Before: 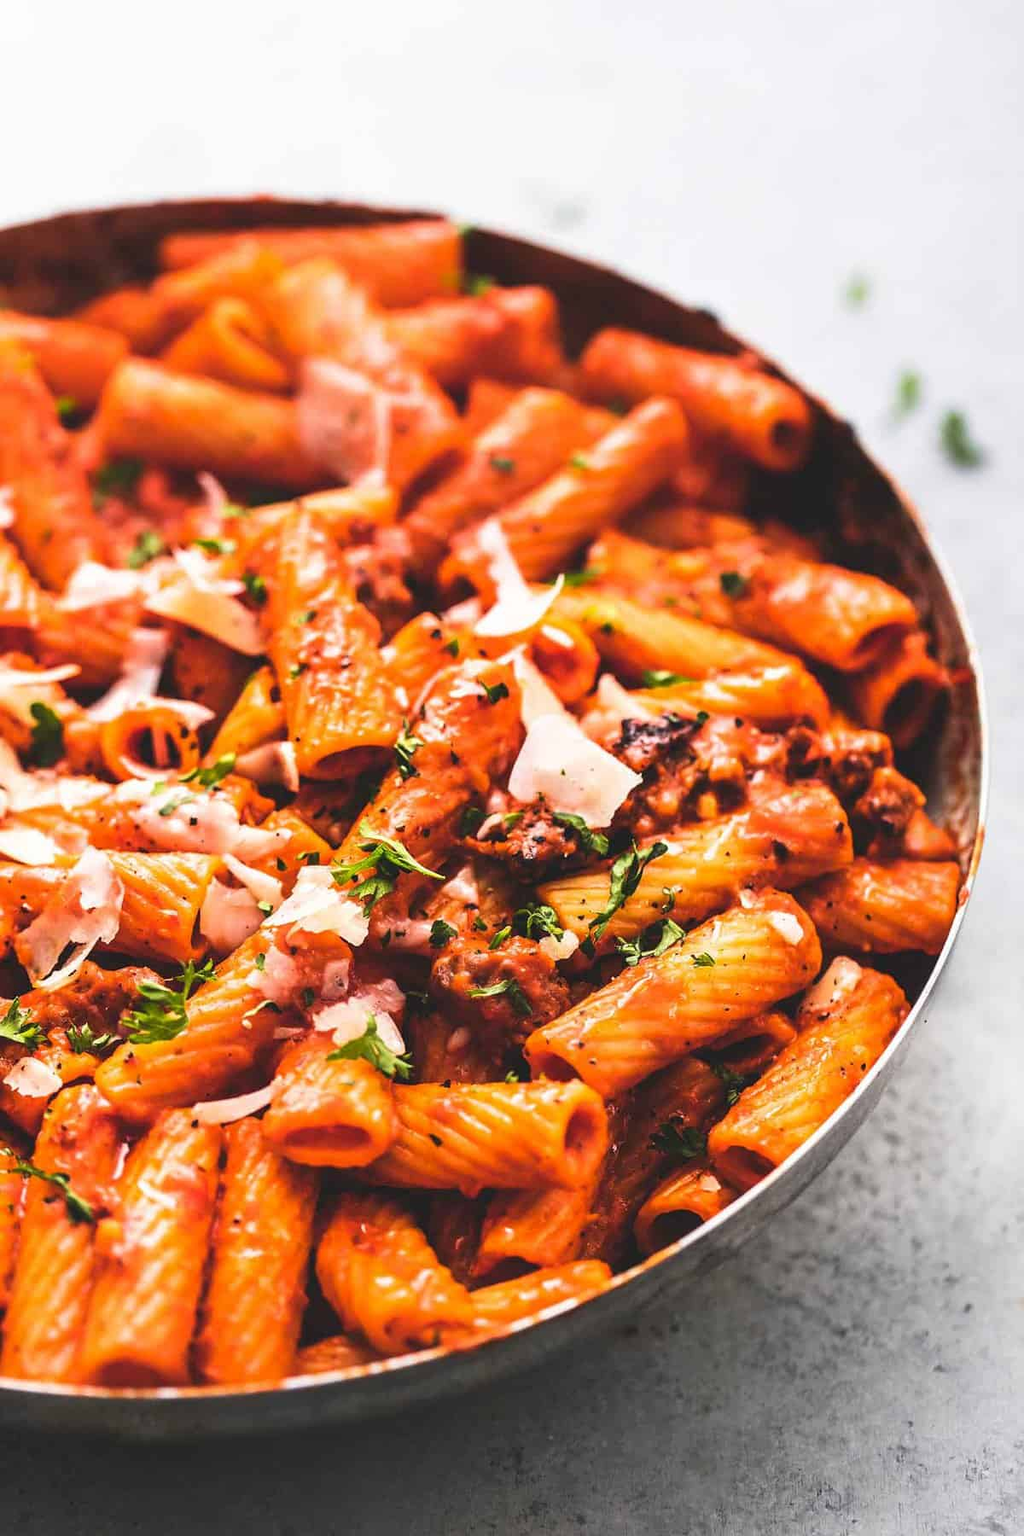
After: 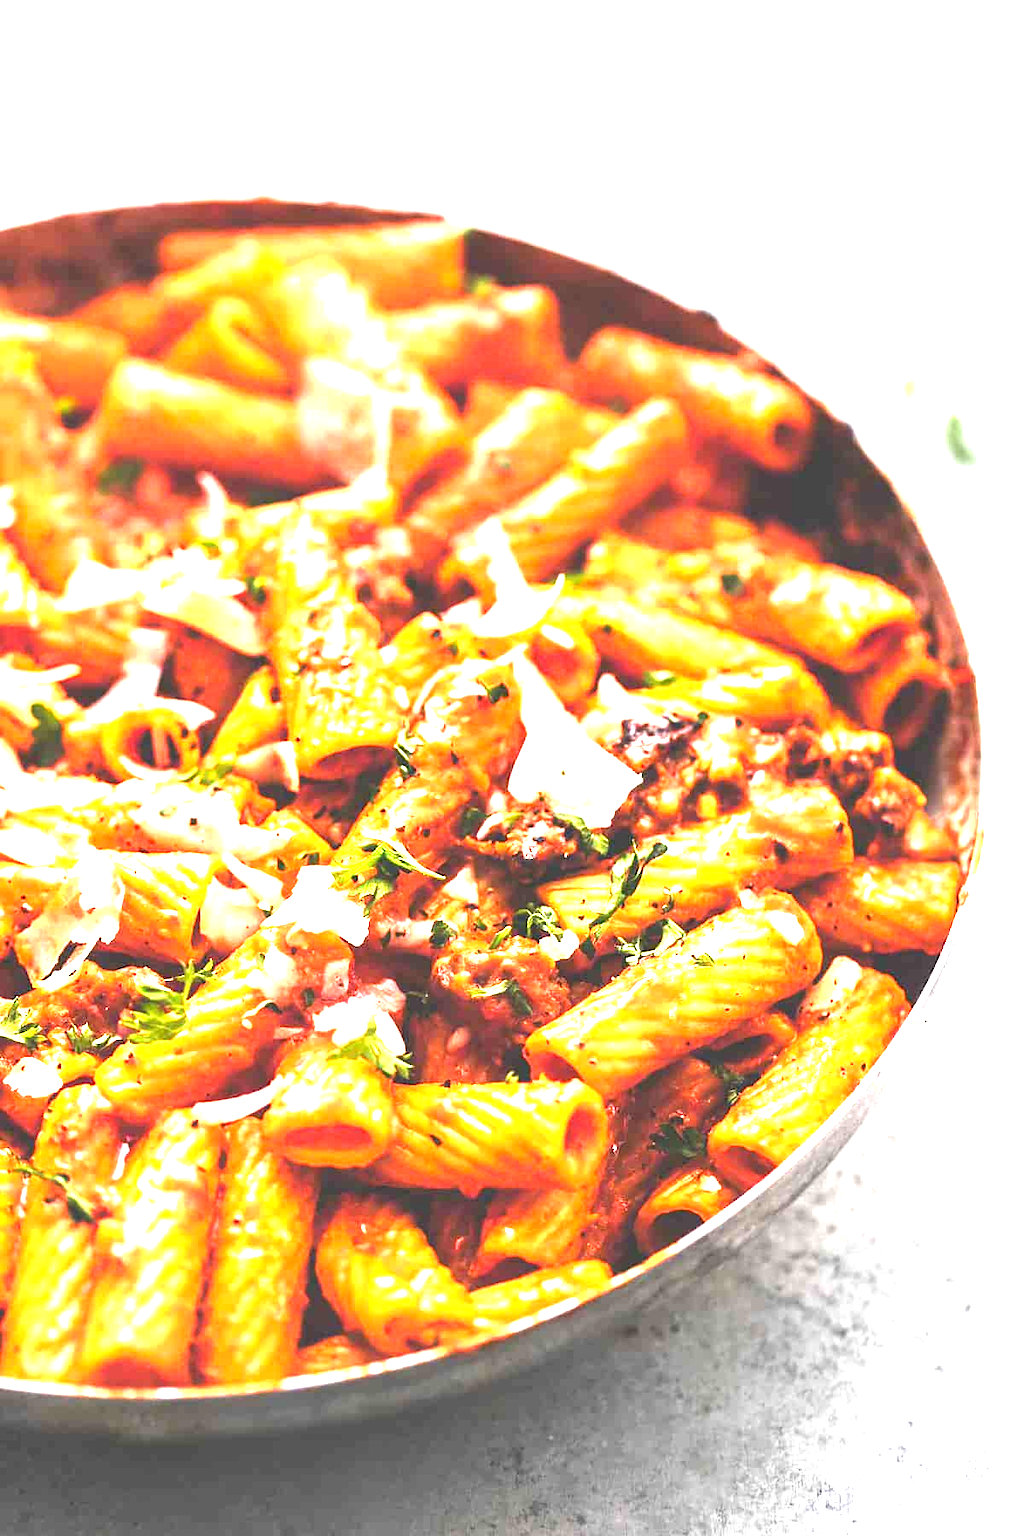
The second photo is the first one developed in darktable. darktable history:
exposure: exposure 1.996 EV, compensate highlight preservation false
